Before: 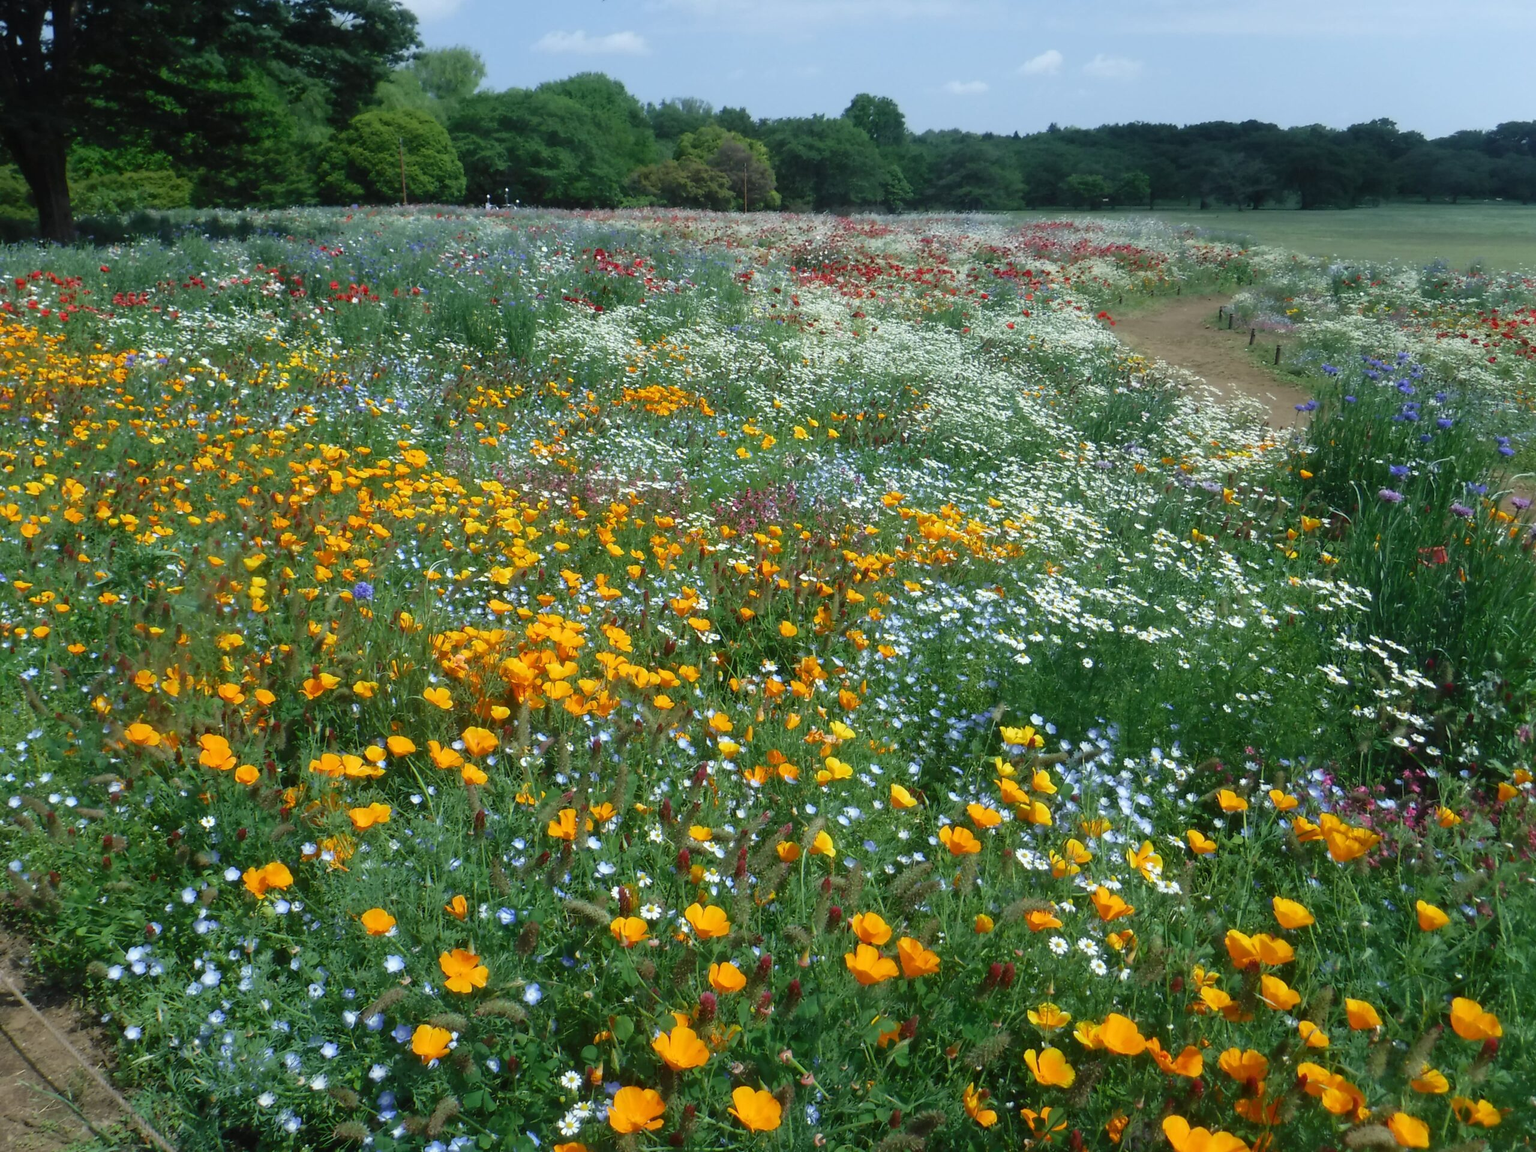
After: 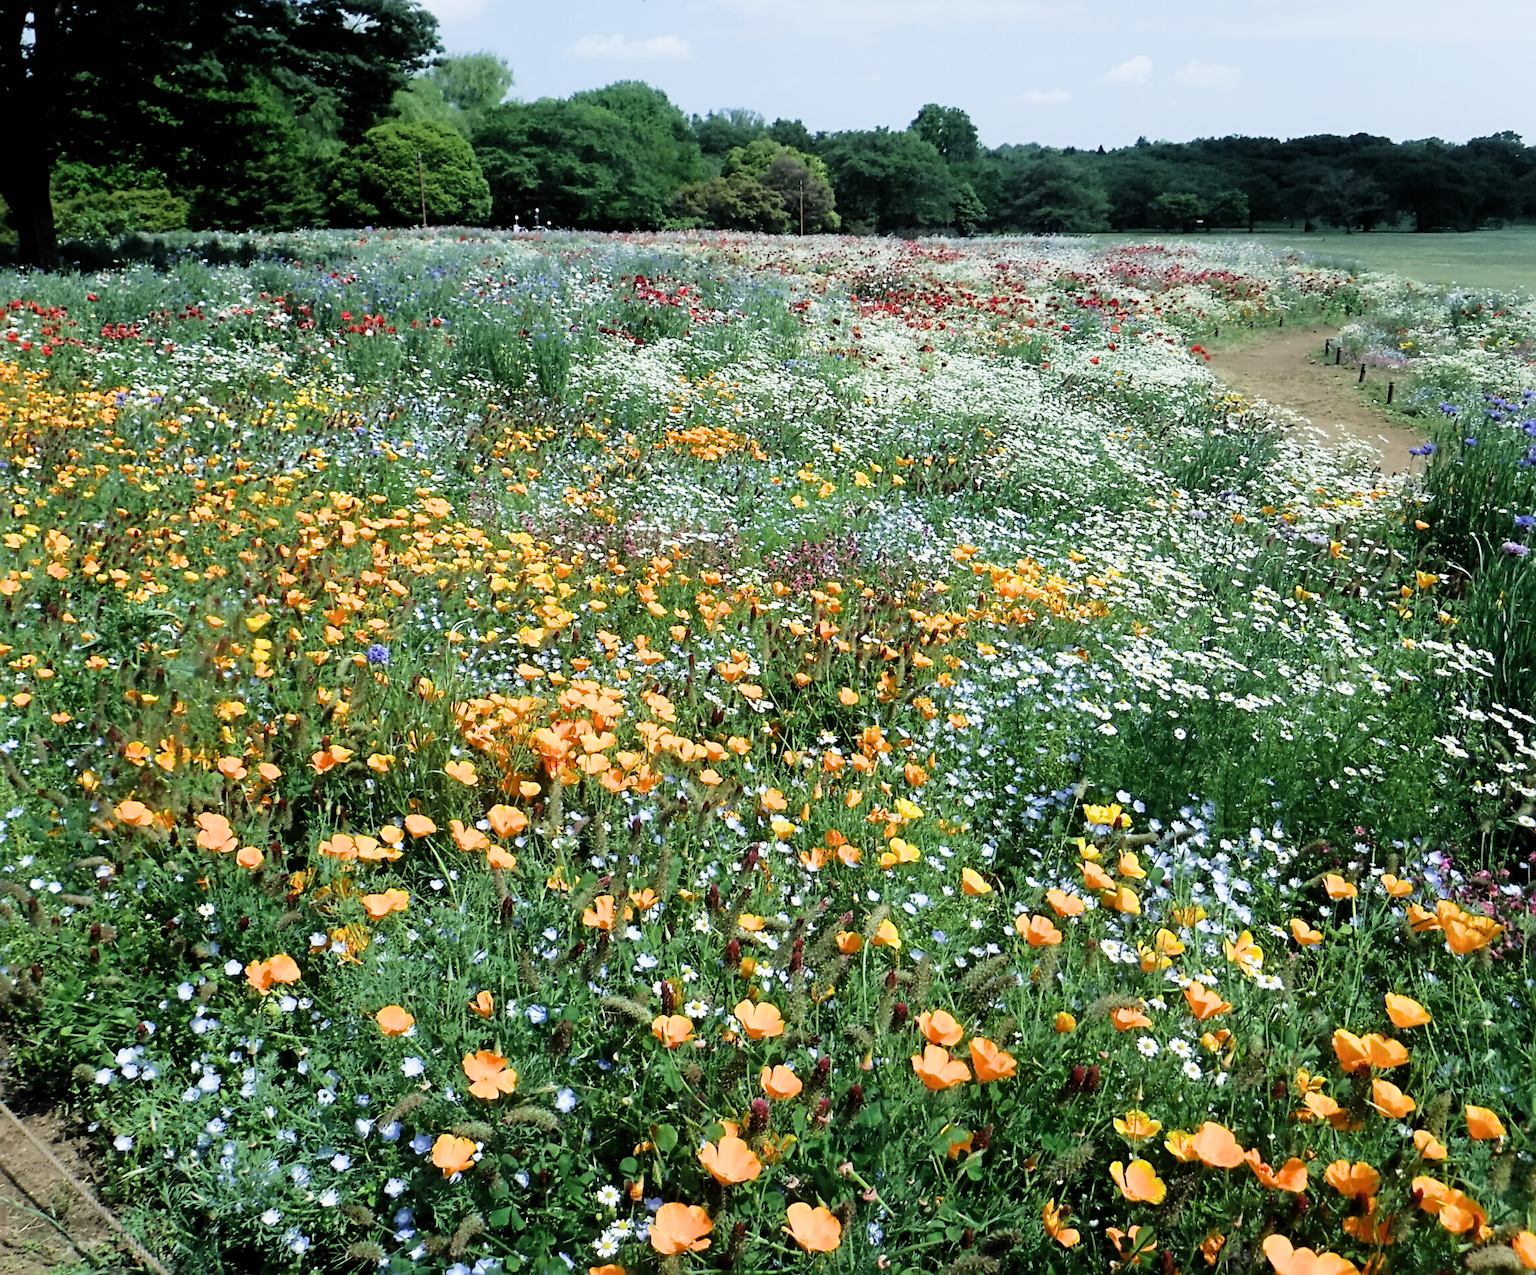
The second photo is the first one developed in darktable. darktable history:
crop and rotate: left 1.424%, right 8.195%
exposure: exposure 0.571 EV, compensate highlight preservation false
filmic rgb: black relative exposure -5.1 EV, white relative exposure 3.52 EV, hardness 3.17, contrast 1.399, highlights saturation mix -49.7%
sharpen: radius 3.996
